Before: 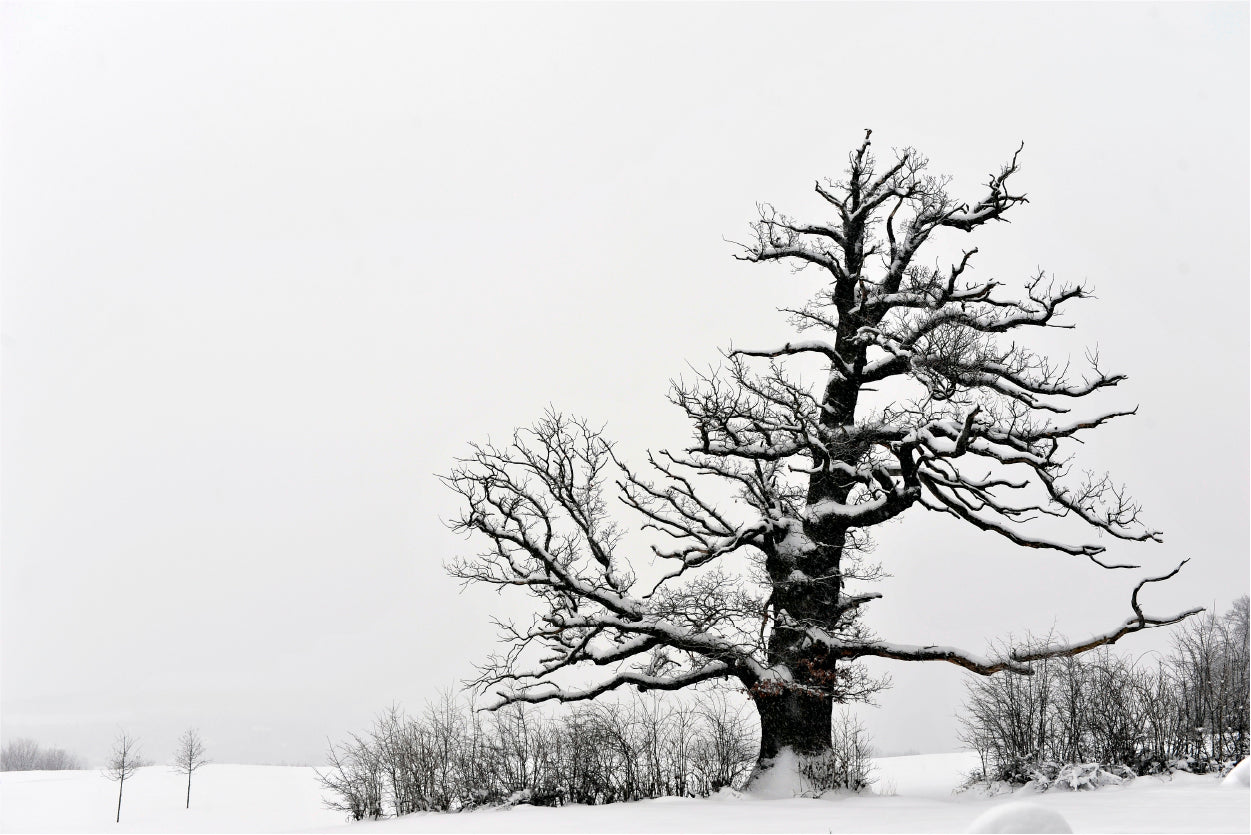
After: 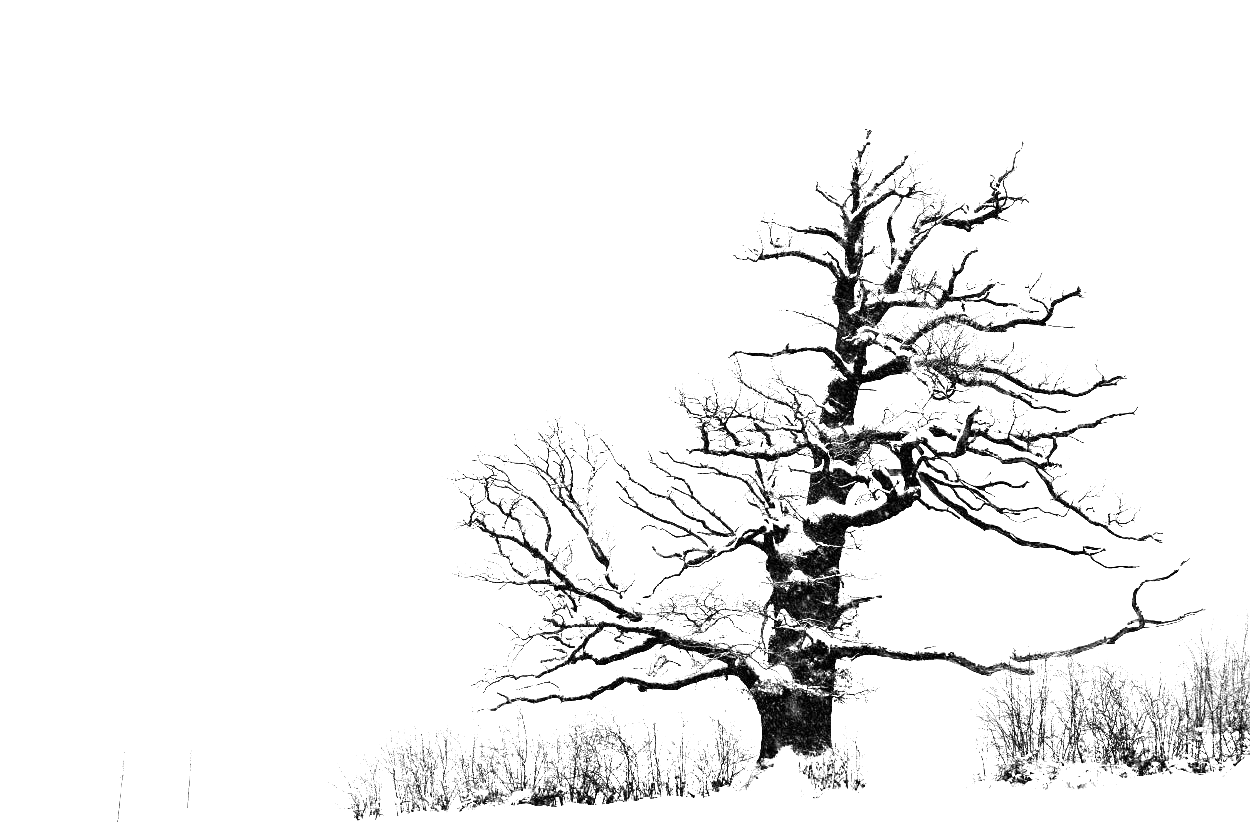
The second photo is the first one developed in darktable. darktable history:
monochrome: on, module defaults
exposure: exposure 2.003 EV, compensate highlight preservation false
tone equalizer: -8 EV -0.75 EV, -7 EV -0.7 EV, -6 EV -0.6 EV, -5 EV -0.4 EV, -3 EV 0.4 EV, -2 EV 0.6 EV, -1 EV 0.7 EV, +0 EV 0.75 EV, edges refinement/feathering 500, mask exposure compensation -1.57 EV, preserve details no
